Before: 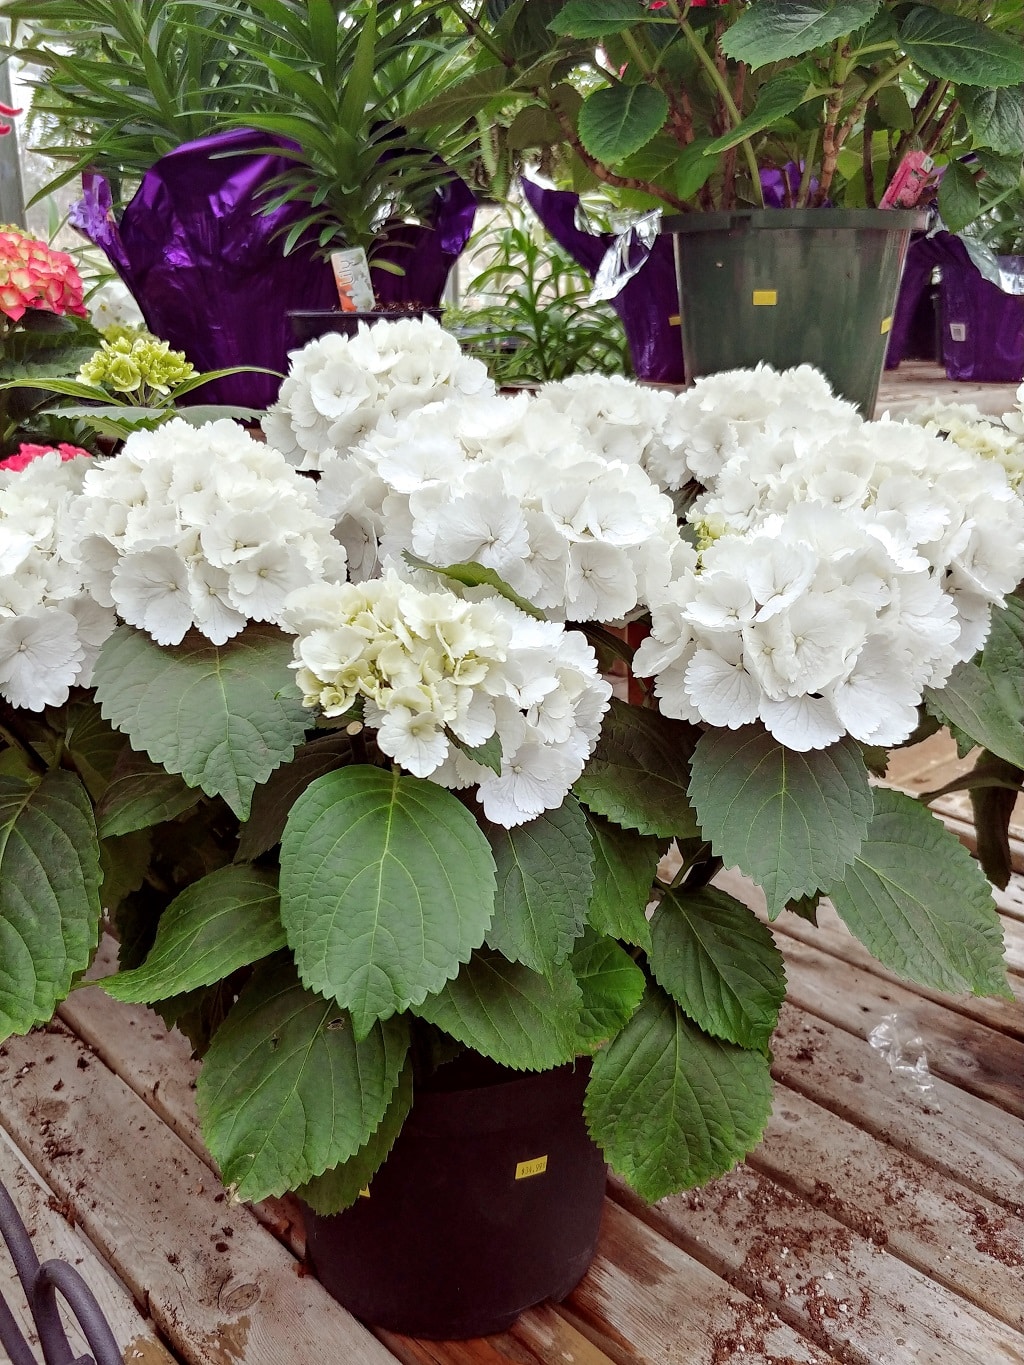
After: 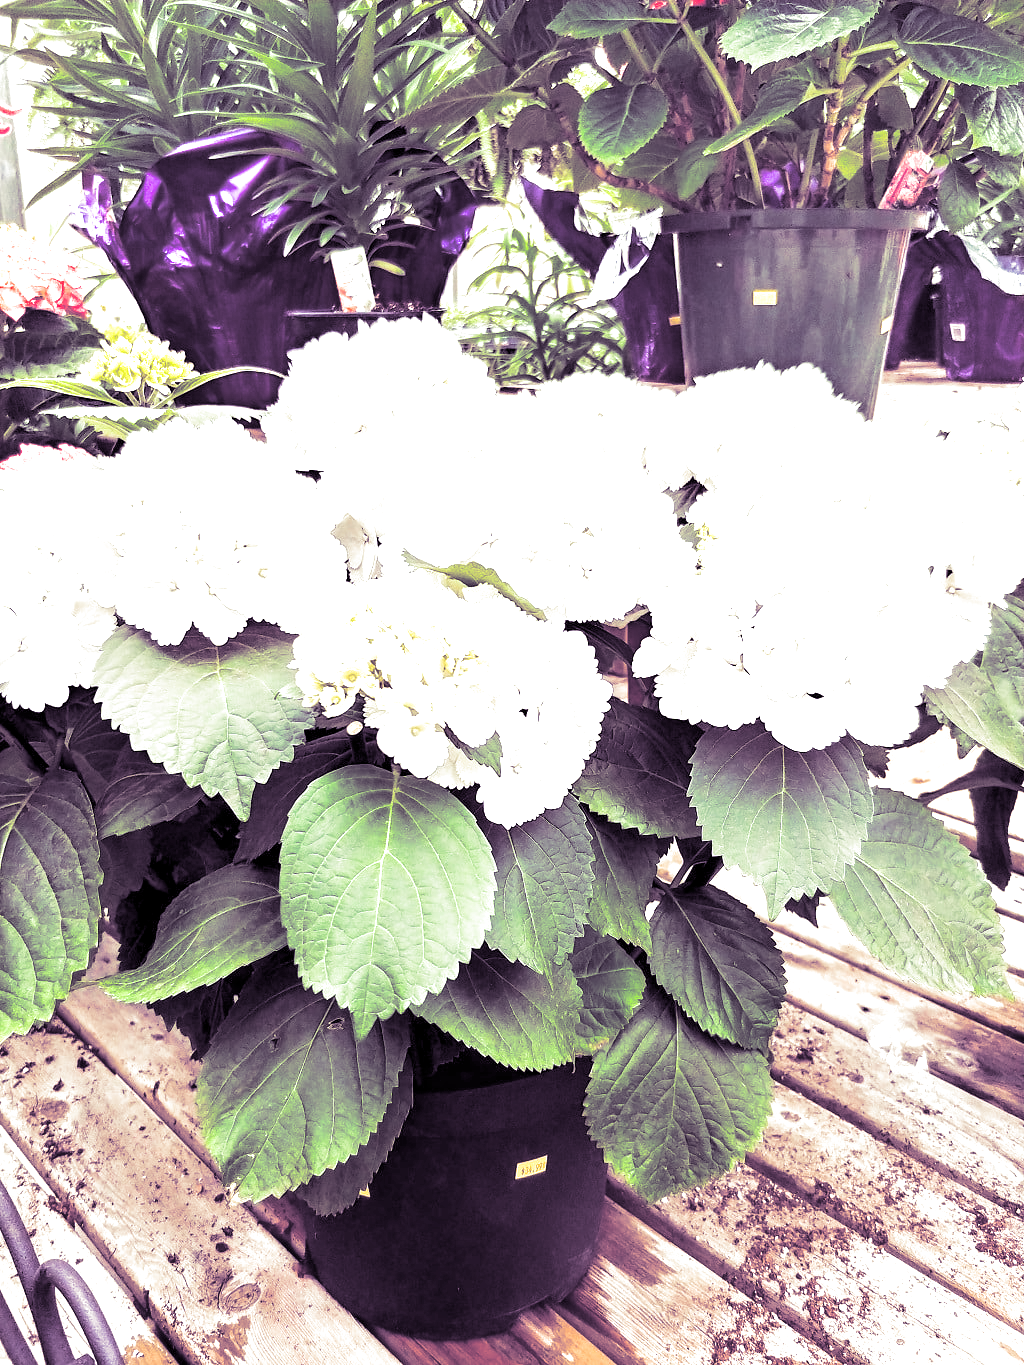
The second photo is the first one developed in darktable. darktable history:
tone equalizer: on, module defaults
exposure: black level correction 0.001, exposure 1.735 EV, compensate highlight preservation false
white balance: red 1.009, blue 1.027
split-toning: shadows › hue 266.4°, shadows › saturation 0.4, highlights › hue 61.2°, highlights › saturation 0.3, compress 0%
